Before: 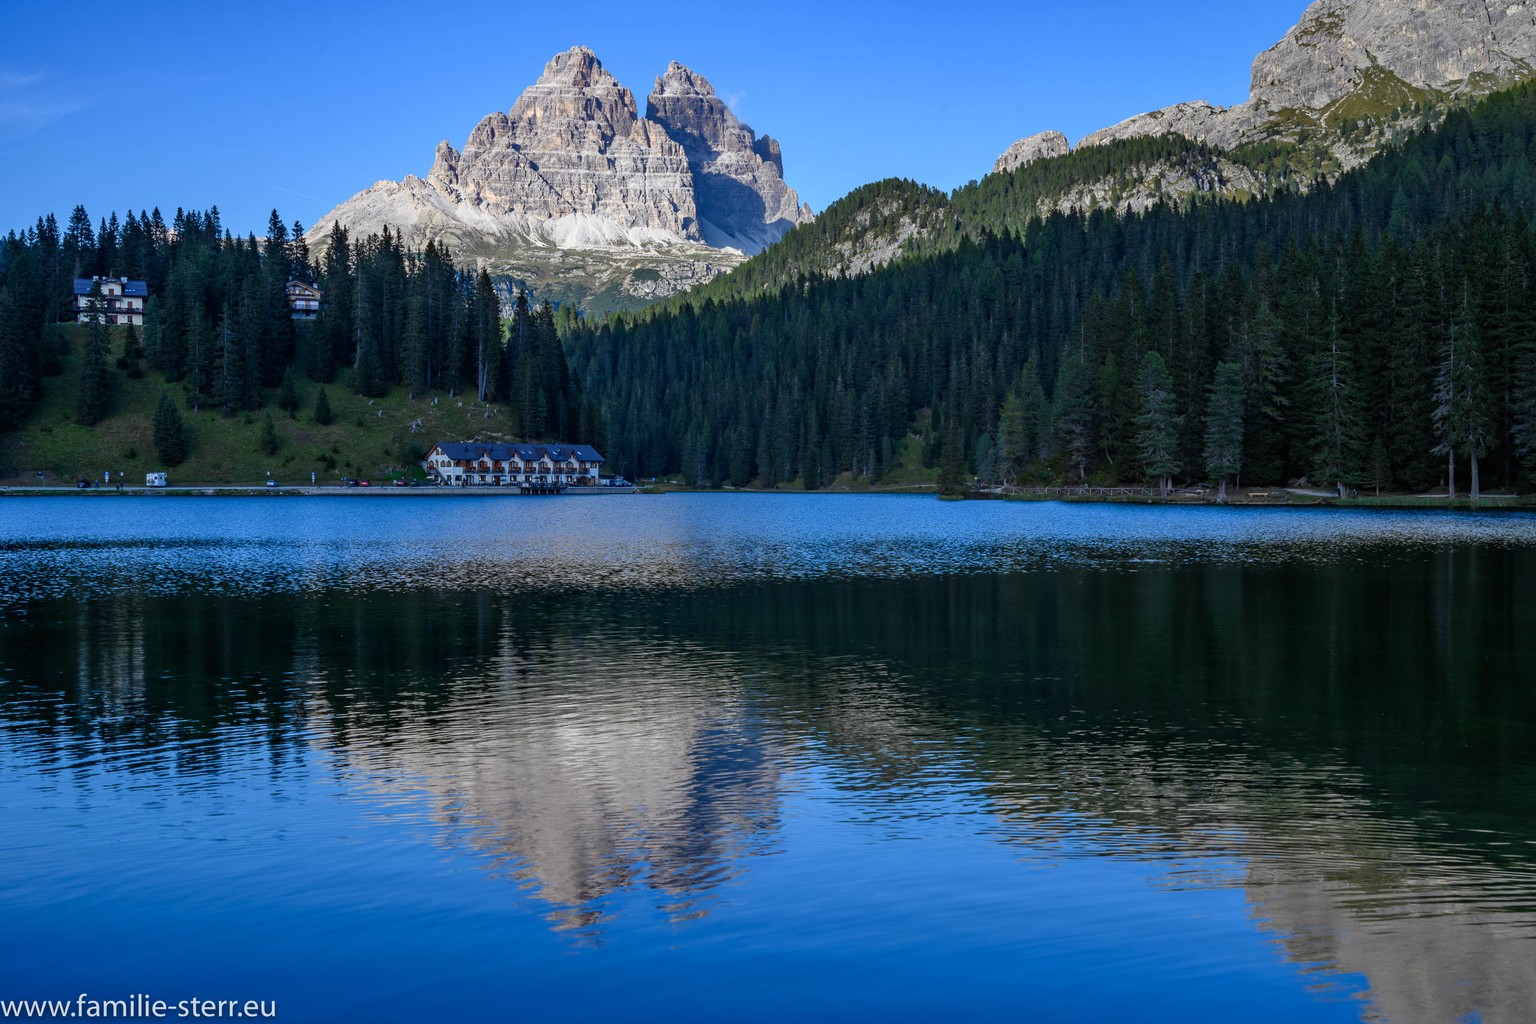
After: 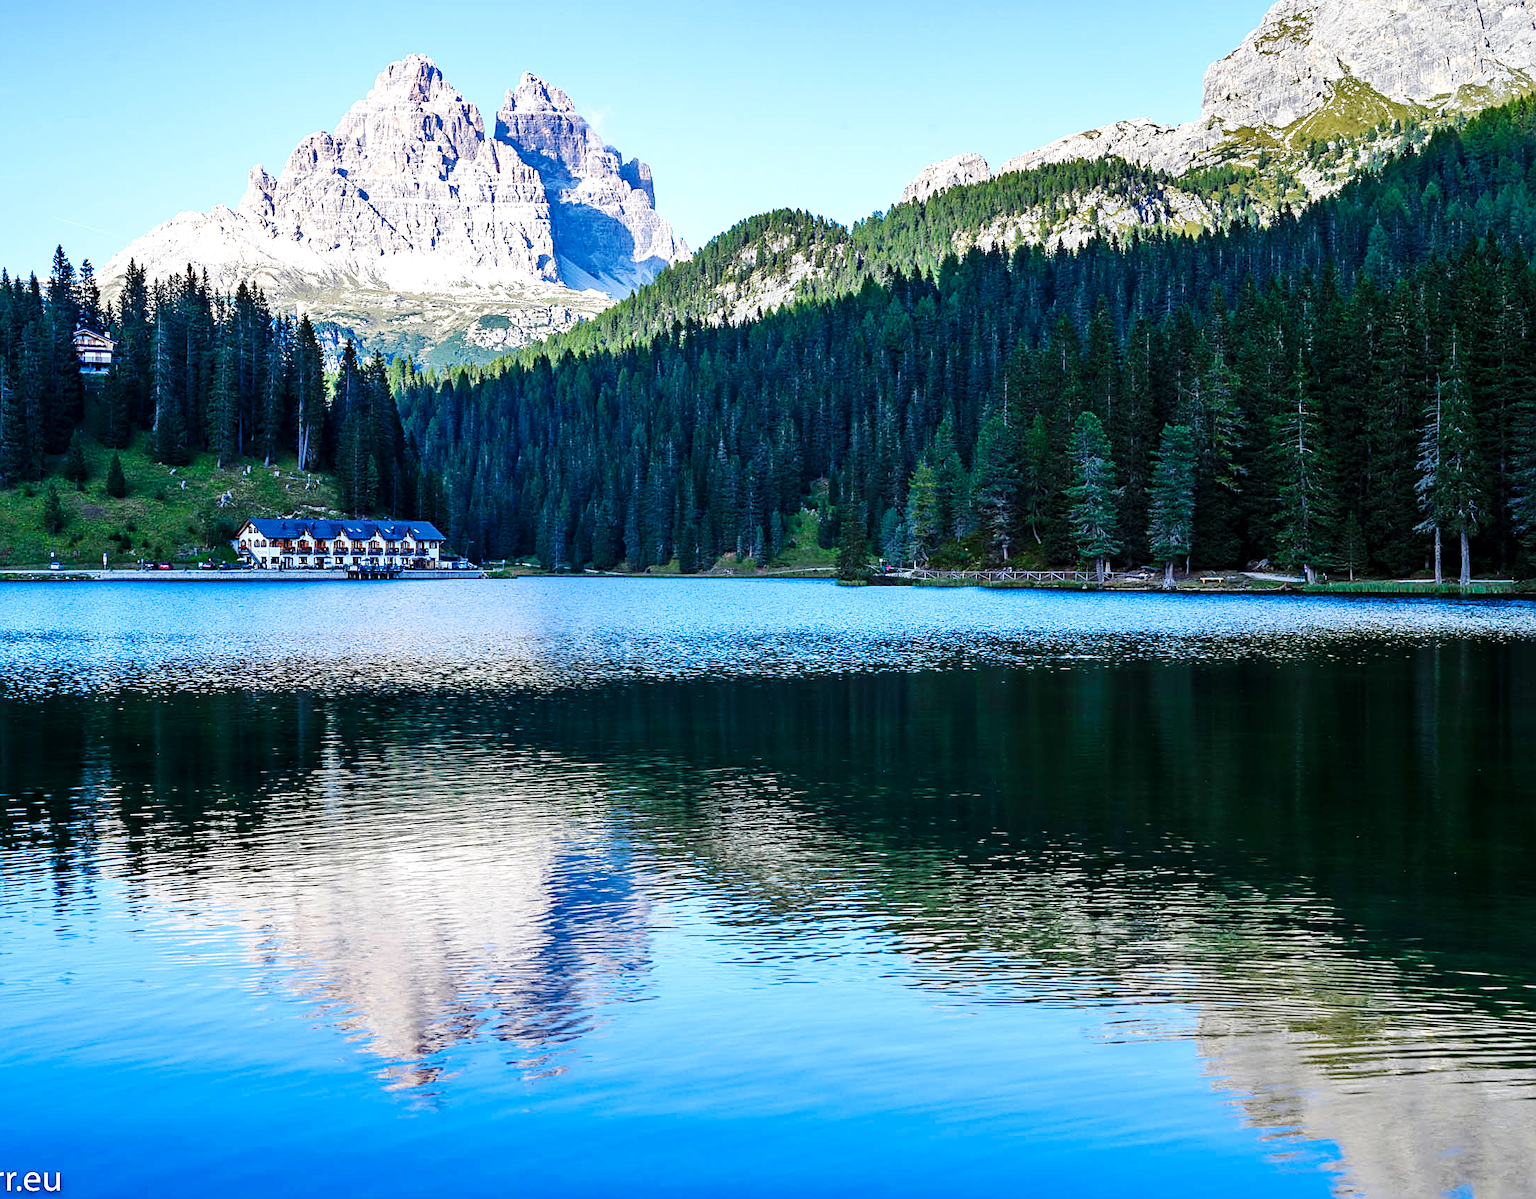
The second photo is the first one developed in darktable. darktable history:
exposure: black level correction 0.001, exposure 1.116 EV, compensate highlight preservation false
sharpen: on, module defaults
velvia: on, module defaults
base curve: curves: ch0 [(0, 0) (0.036, 0.025) (0.121, 0.166) (0.206, 0.329) (0.605, 0.79) (1, 1)], preserve colors none
crop and rotate: left 14.584%
